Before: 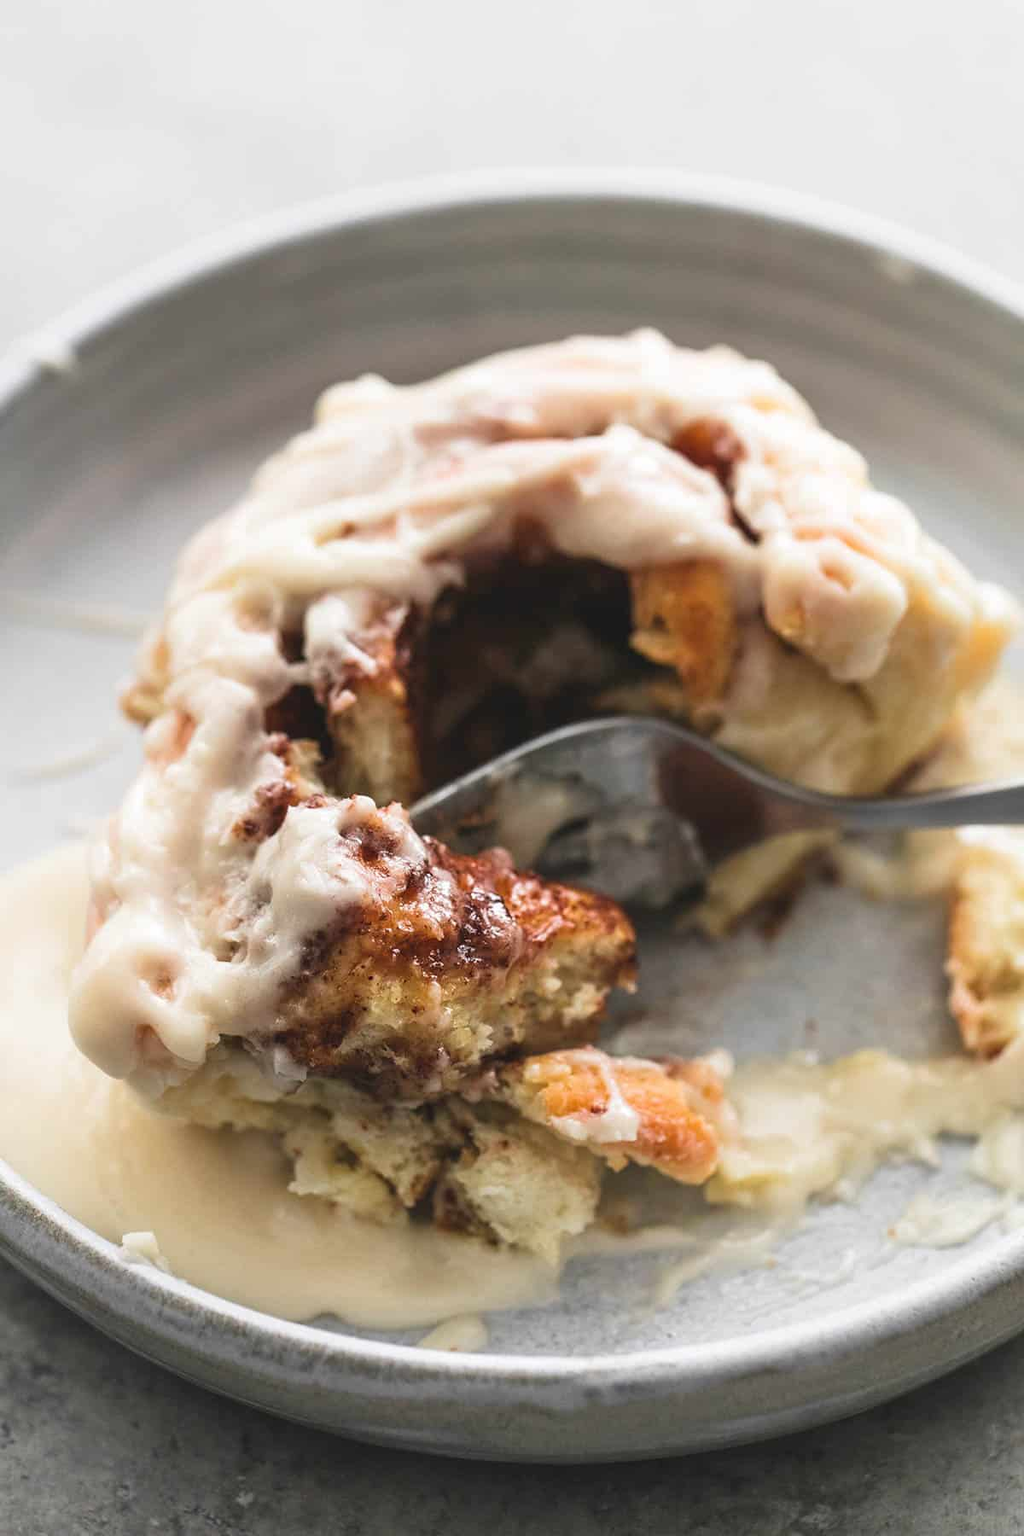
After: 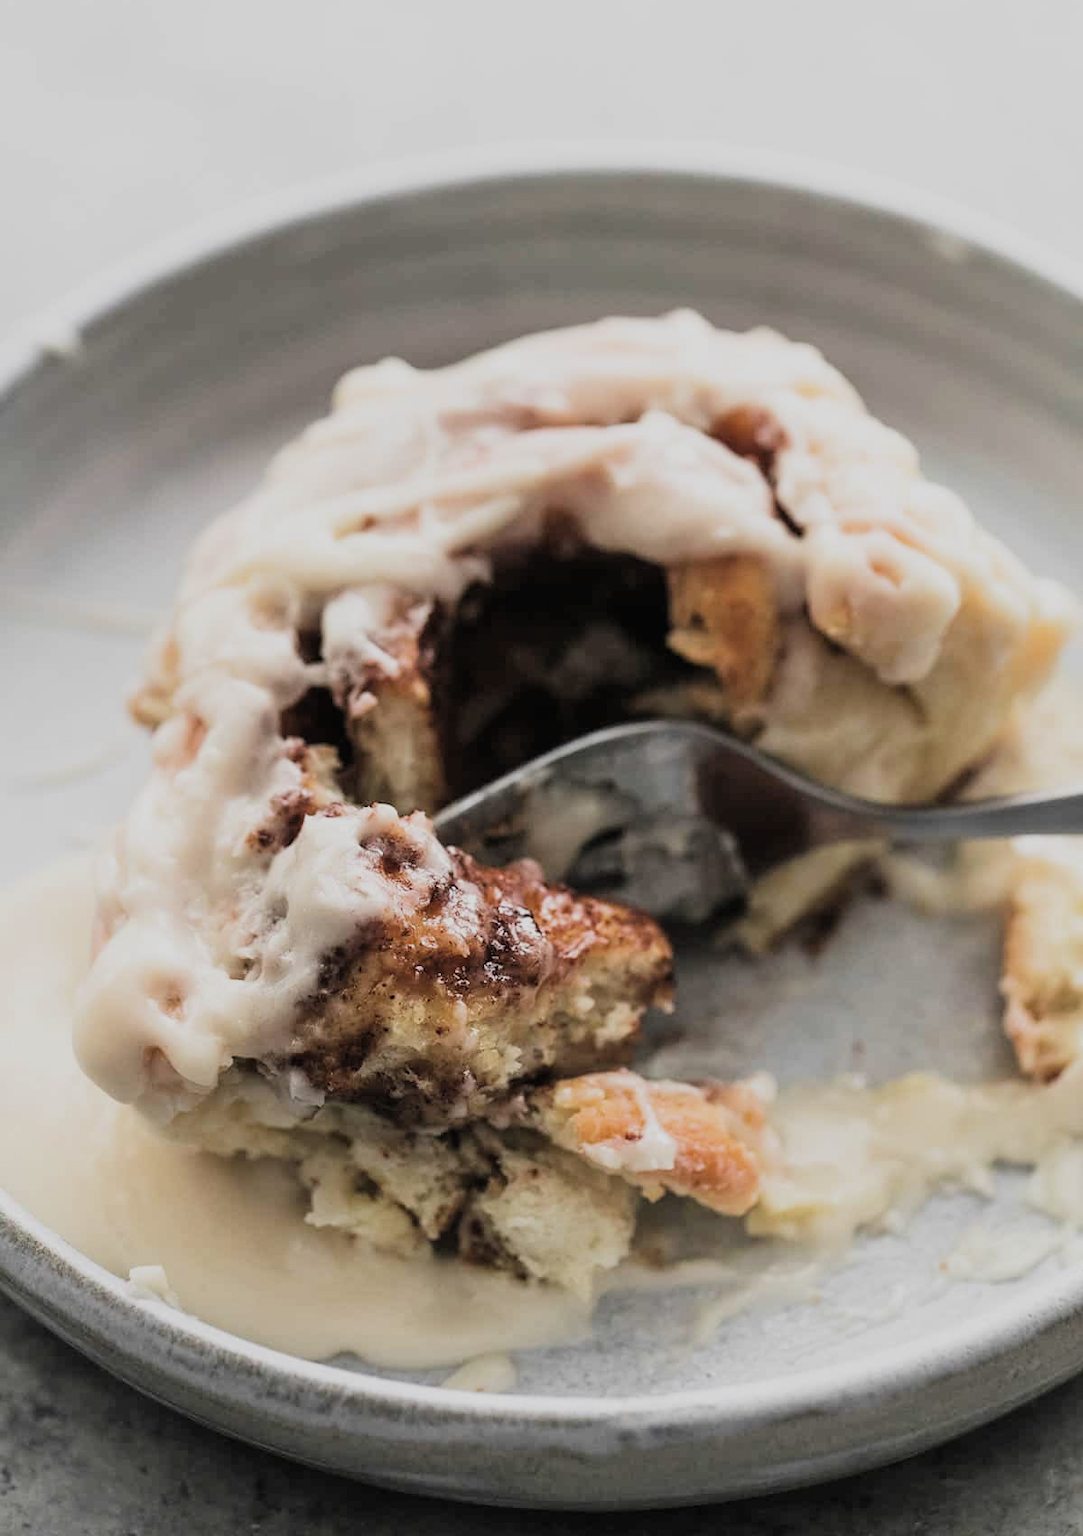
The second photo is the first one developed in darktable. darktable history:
color correction: highlights b* 0.044, saturation 0.776
crop and rotate: top 2.384%, bottom 3.1%
filmic rgb: middle gray luminance 28.91%, black relative exposure -10.23 EV, white relative exposure 5.48 EV, target black luminance 0%, hardness 3.96, latitude 2.32%, contrast 1.121, highlights saturation mix 5.71%, shadows ↔ highlights balance 14.67%
